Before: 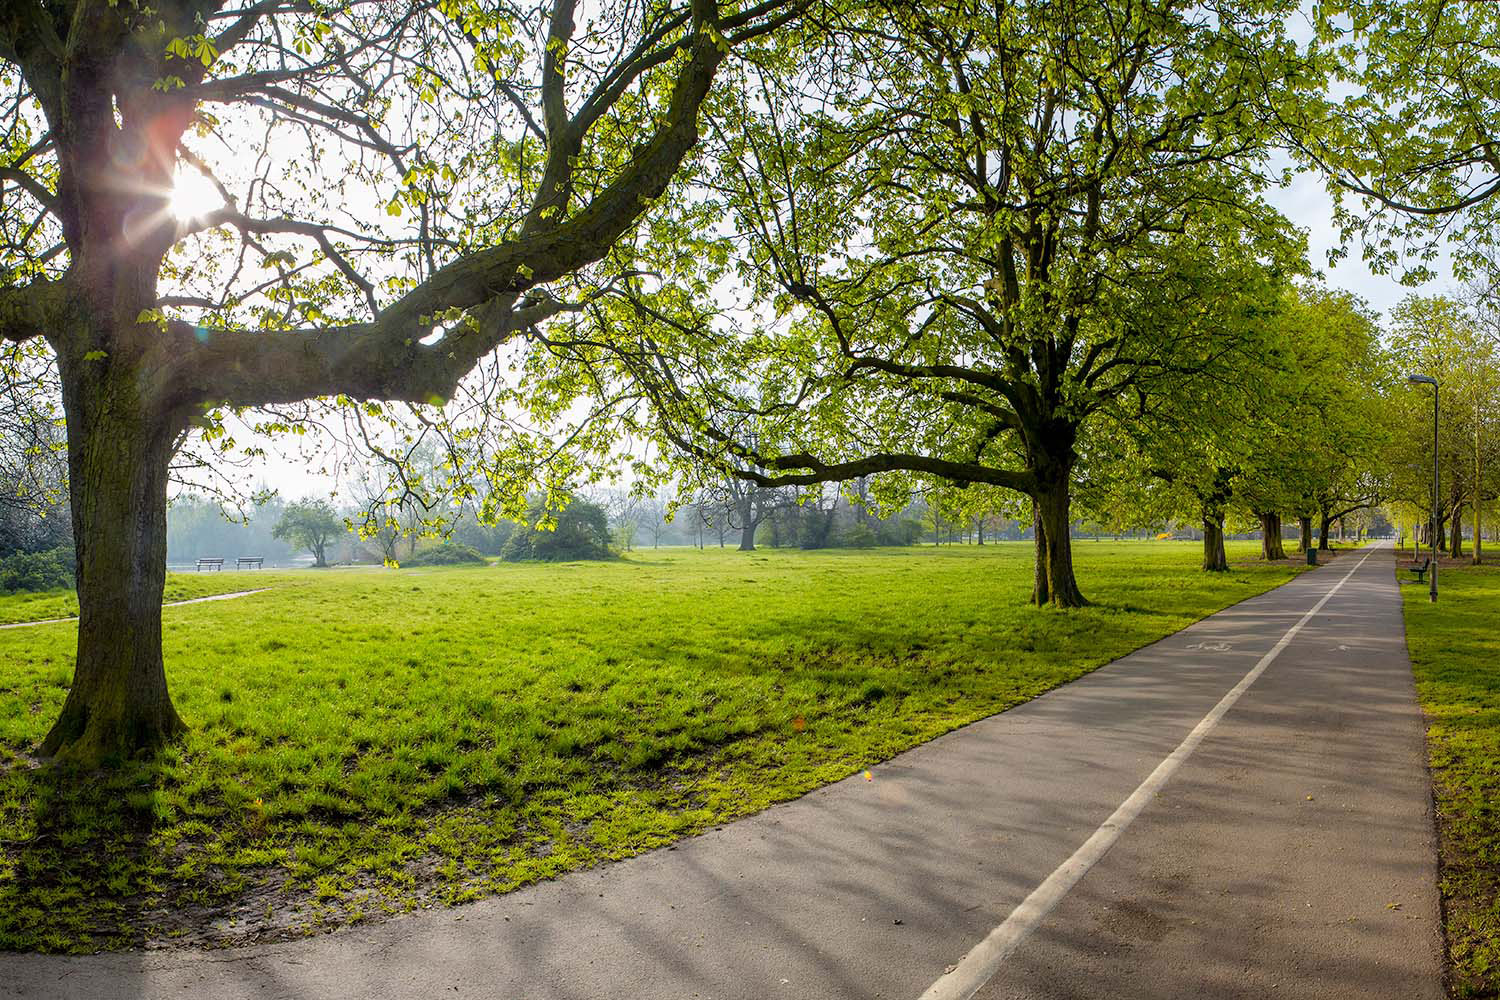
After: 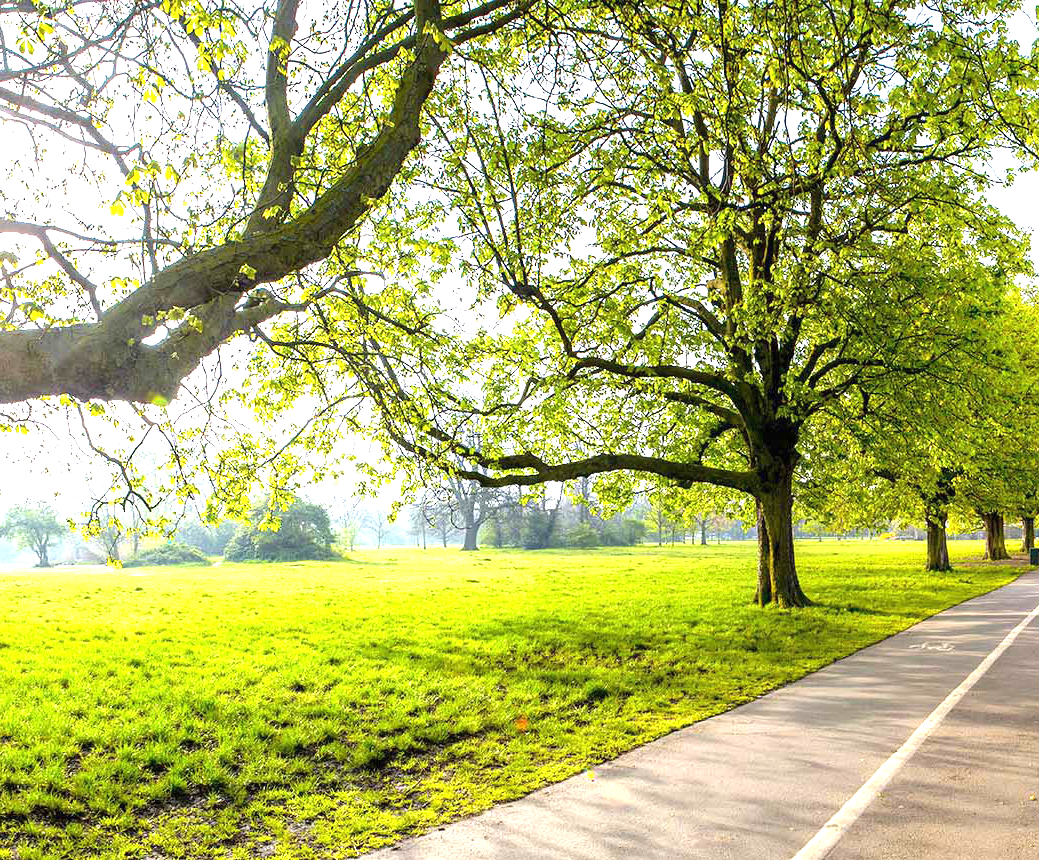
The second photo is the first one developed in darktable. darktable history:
exposure: black level correction 0, exposure 1.45 EV, compensate exposure bias true, compensate highlight preservation false
crop: left 18.479%, right 12.2%, bottom 13.971%
